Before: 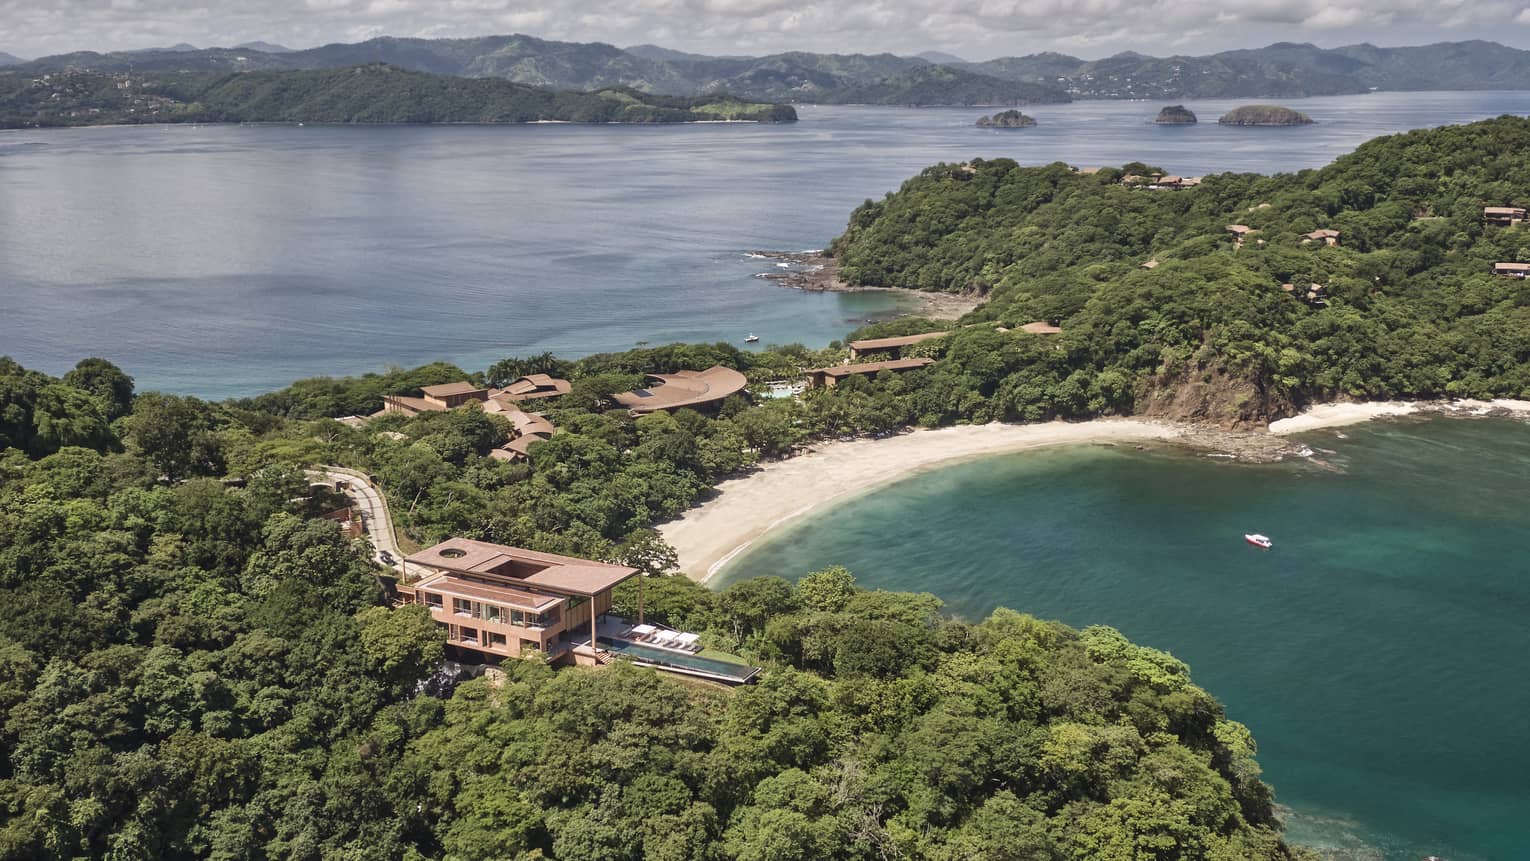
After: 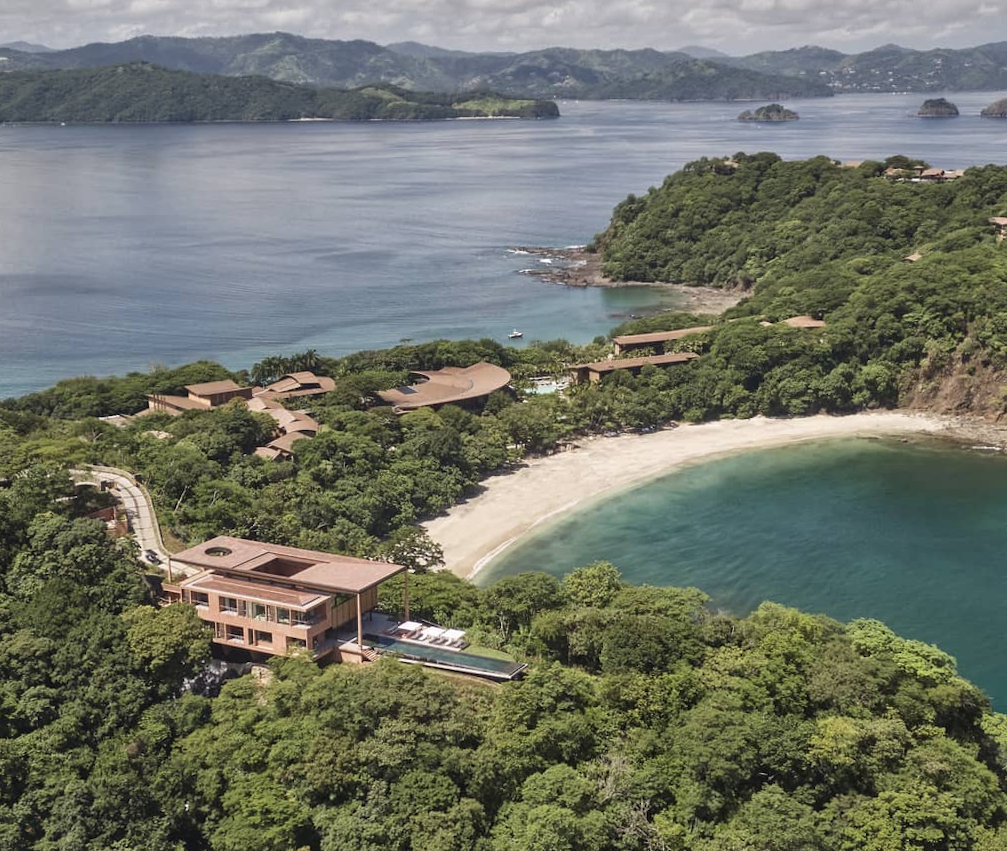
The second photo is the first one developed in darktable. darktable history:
crop and rotate: left 15.055%, right 18.278%
rotate and perspective: rotation -0.45°, automatic cropping original format, crop left 0.008, crop right 0.992, crop top 0.012, crop bottom 0.988
